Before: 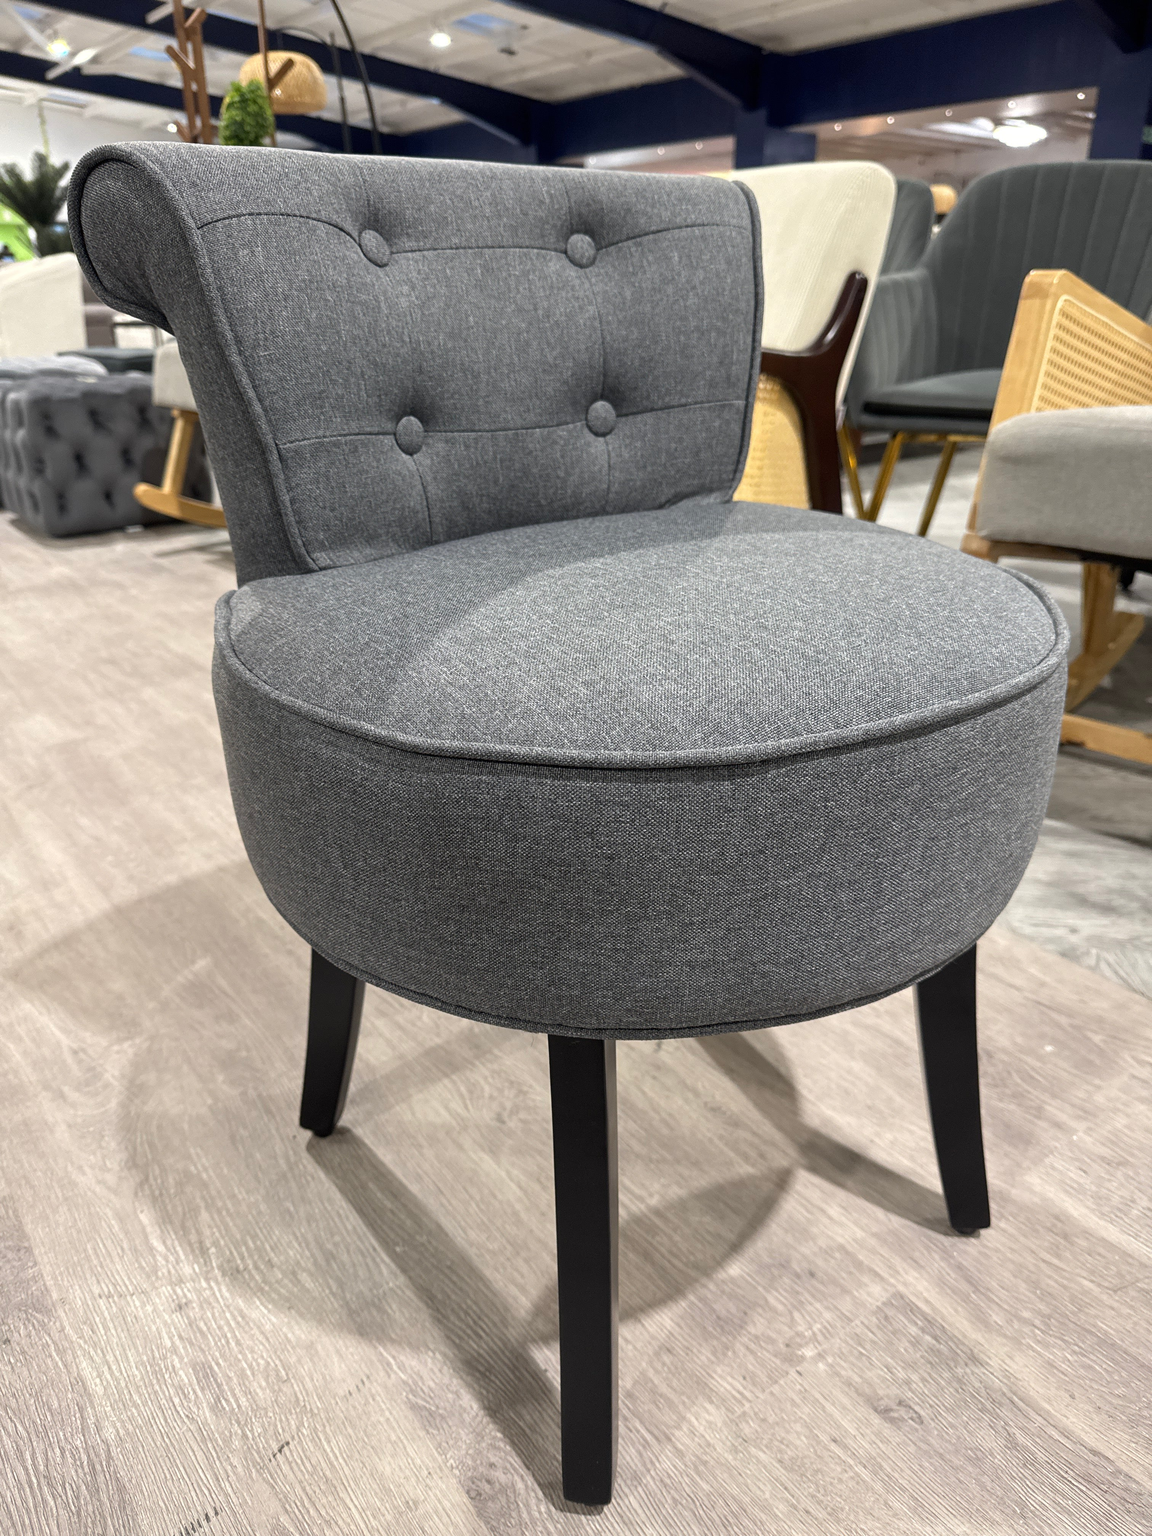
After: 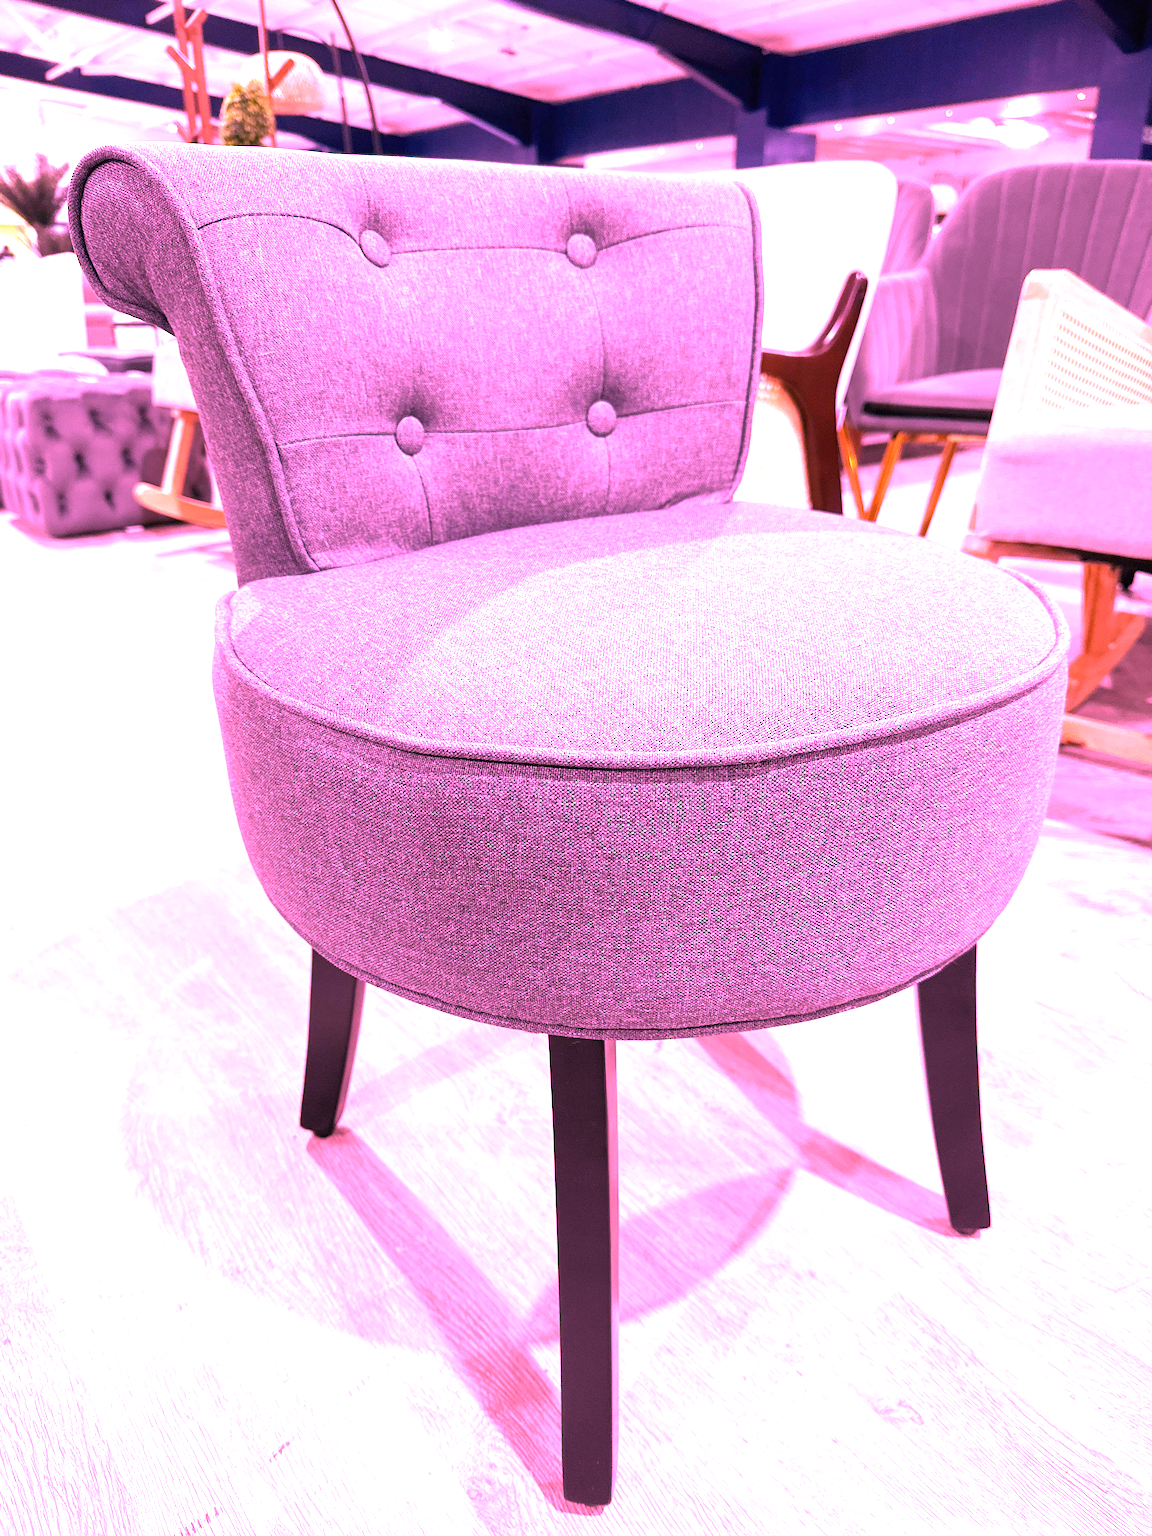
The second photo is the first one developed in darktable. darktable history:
exposure: black level correction 0, exposure 1.015 EV, compensate exposure bias true, compensate highlight preservation false
white balance: red 2.012, blue 1.687
